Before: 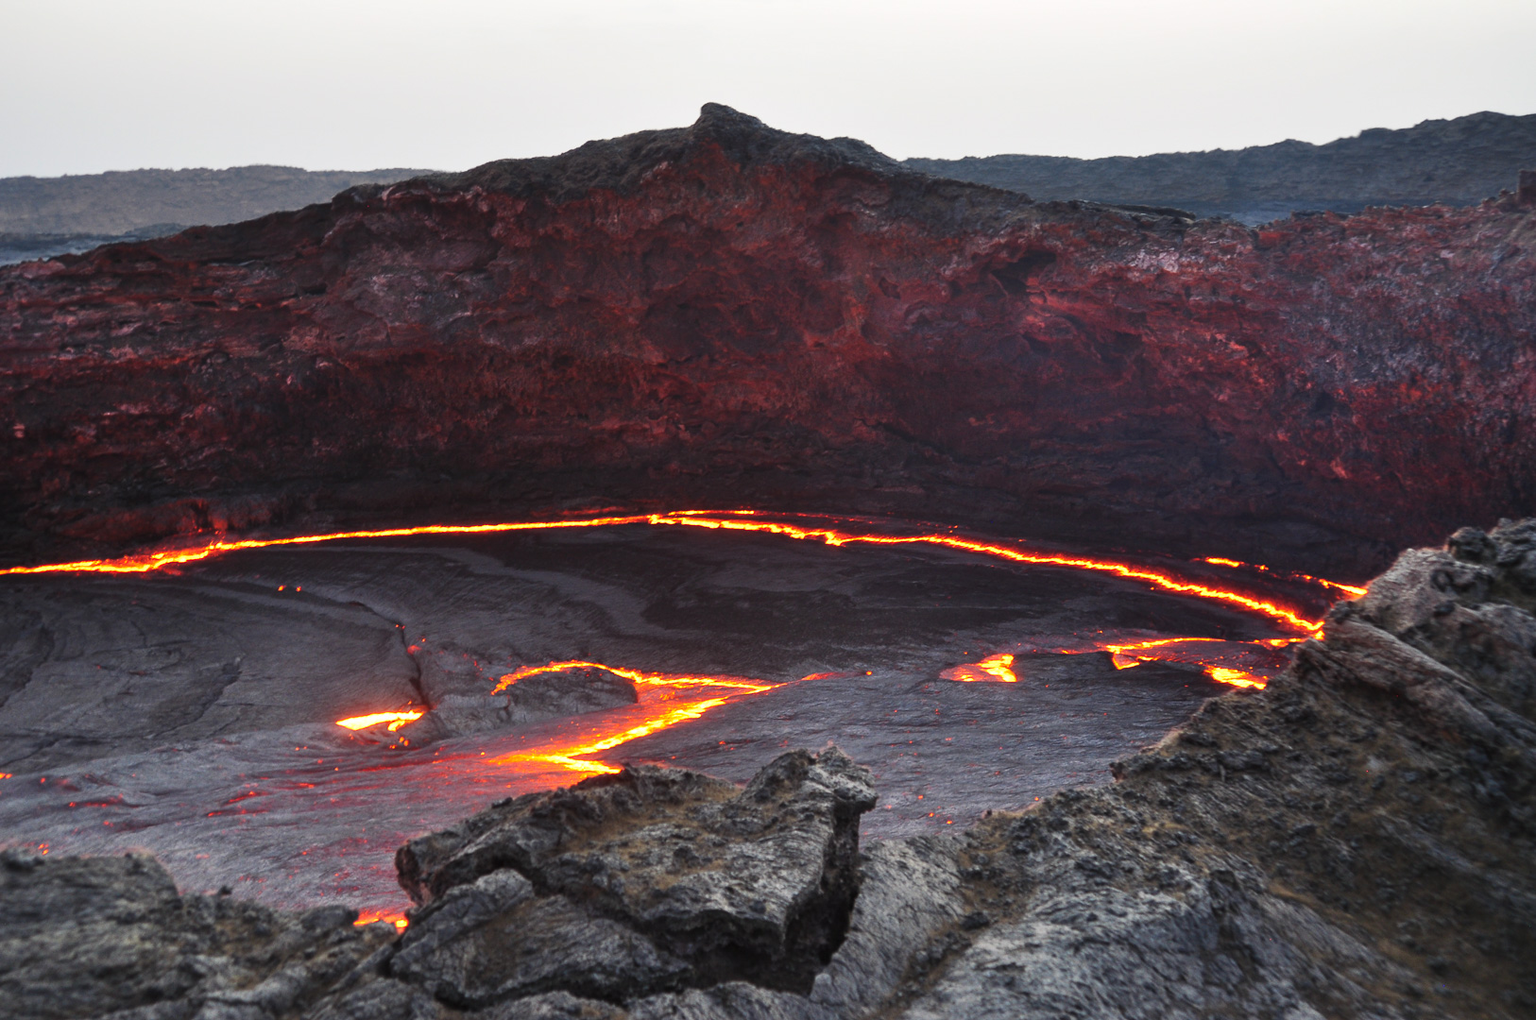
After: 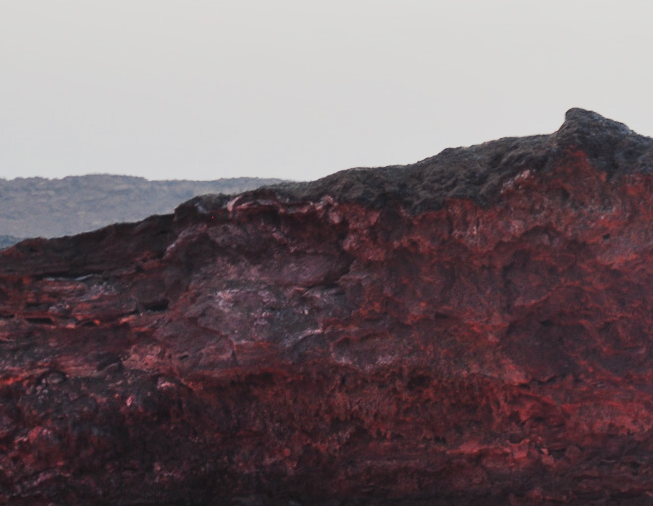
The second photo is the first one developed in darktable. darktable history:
crop and rotate: left 10.902%, top 0.115%, right 48.902%, bottom 52.954%
filmic rgb: black relative exposure -7.65 EV, white relative exposure 4.56 EV, hardness 3.61, preserve chrominance max RGB, color science v6 (2022), iterations of high-quality reconstruction 0, contrast in shadows safe, contrast in highlights safe
exposure: exposure 0.558 EV, compensate highlight preservation false
